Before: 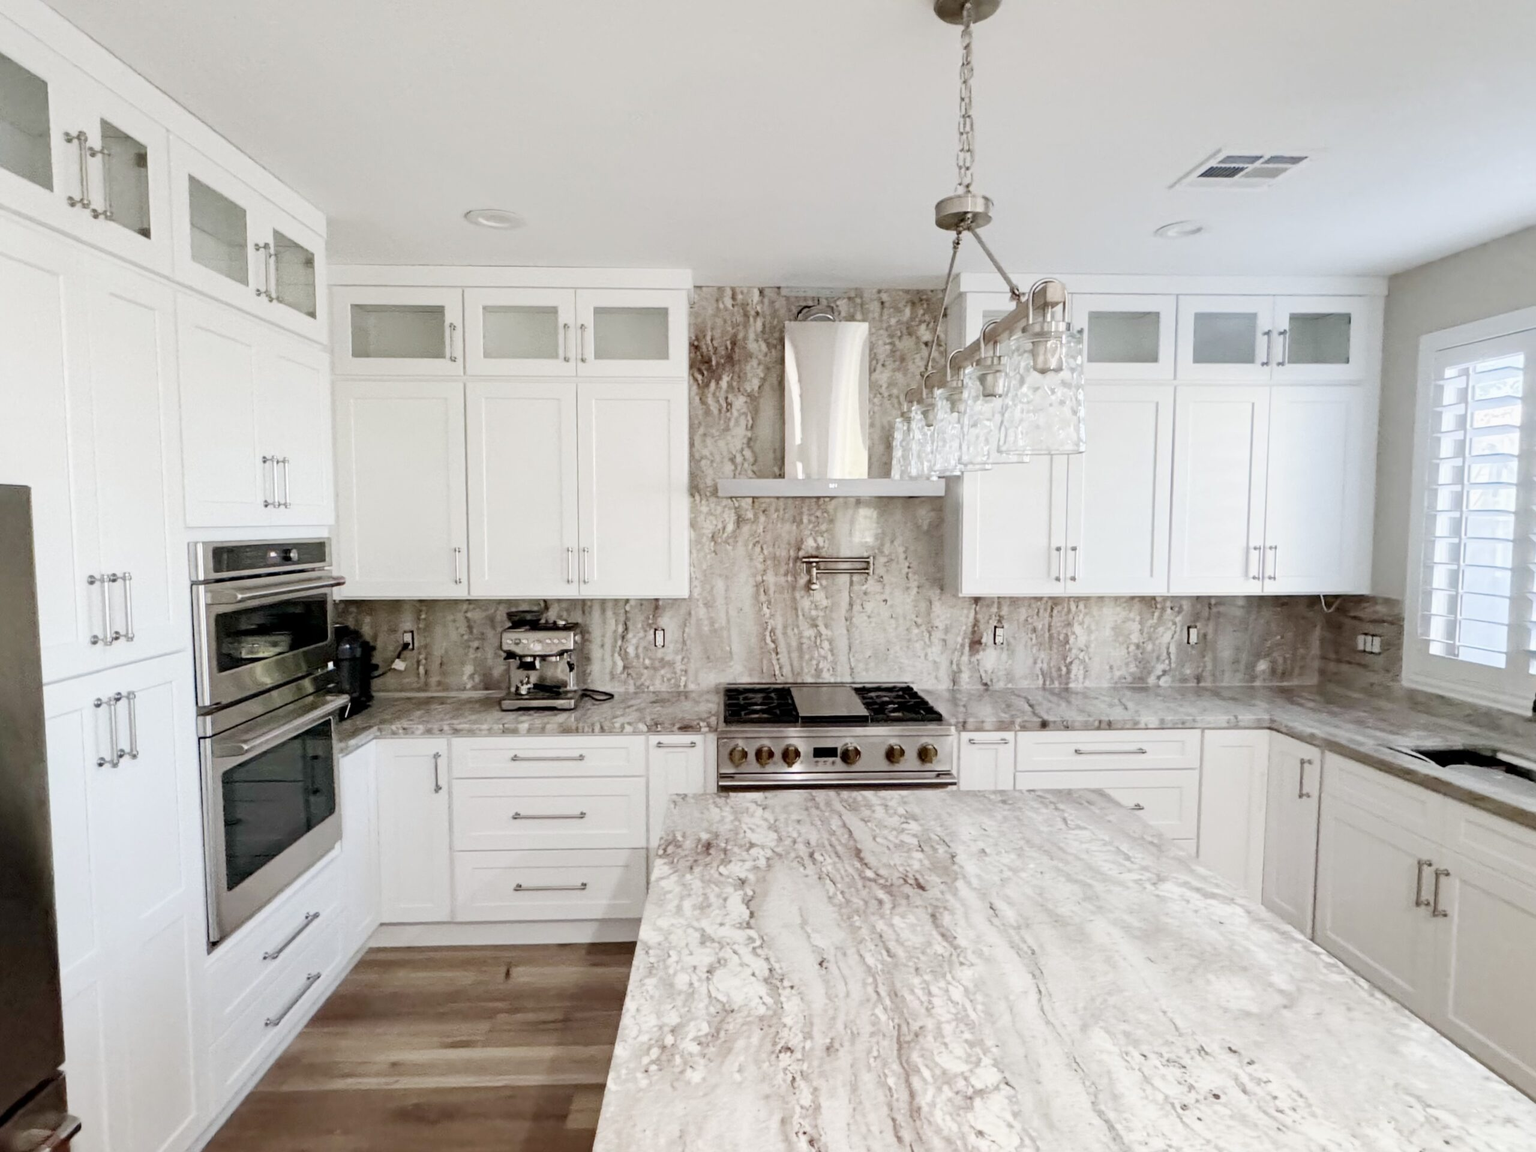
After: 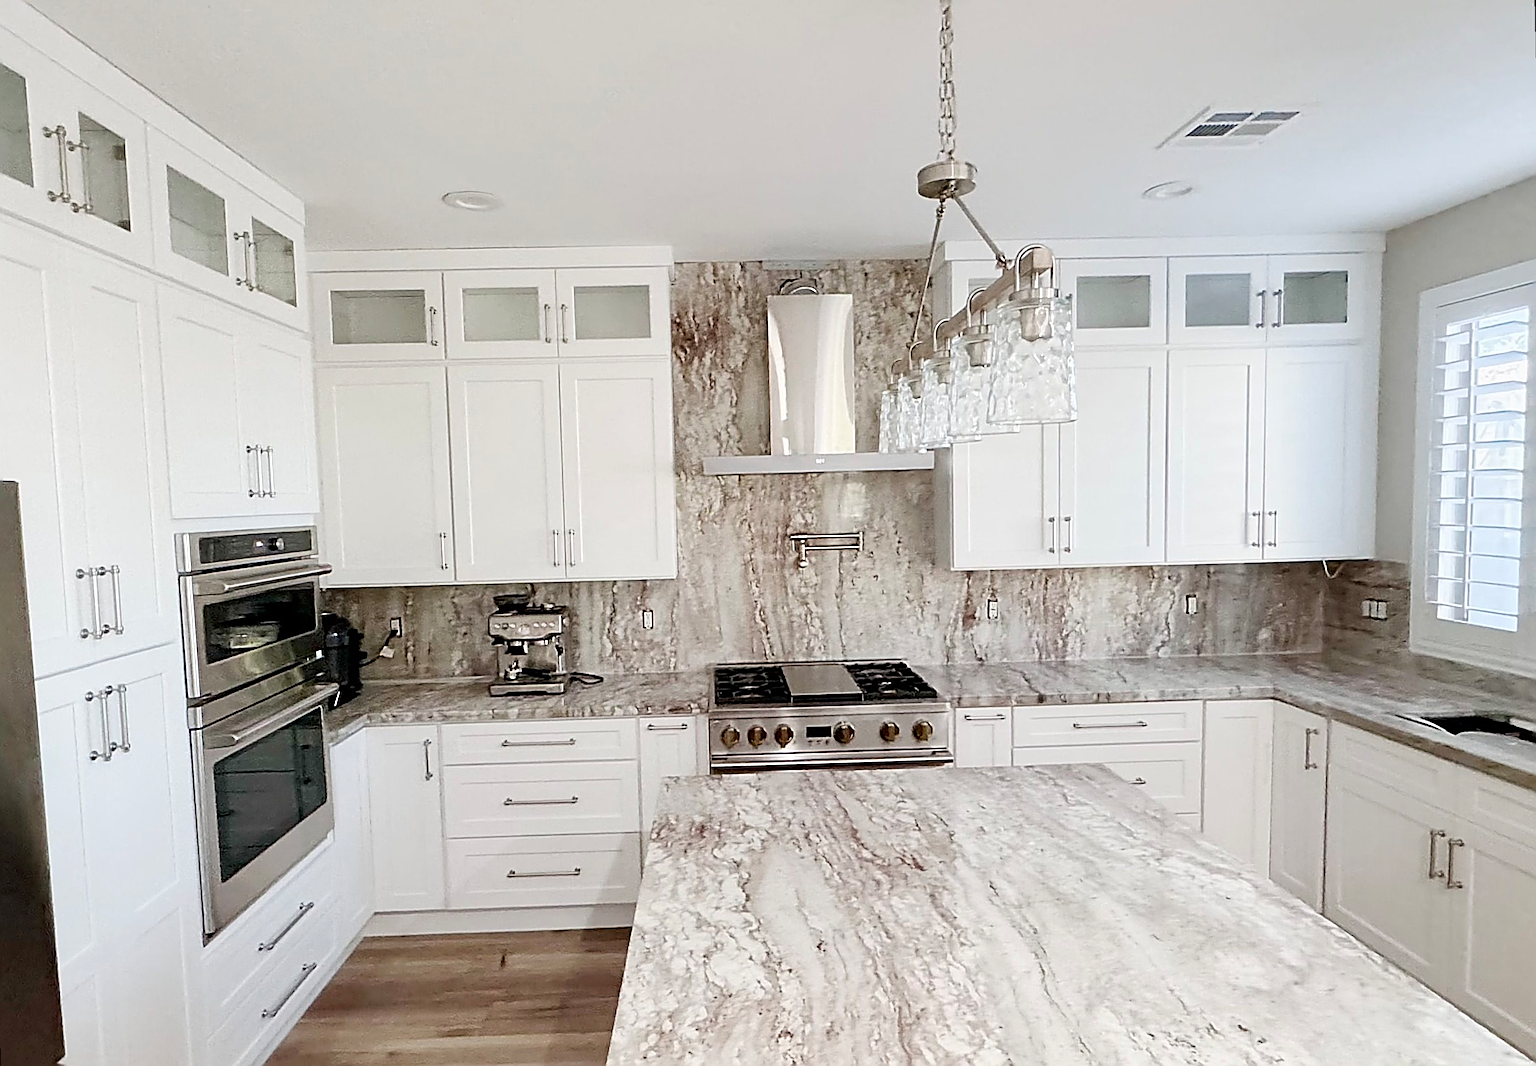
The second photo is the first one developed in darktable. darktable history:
sharpen: amount 1.861
rotate and perspective: rotation -1.32°, lens shift (horizontal) -0.031, crop left 0.015, crop right 0.985, crop top 0.047, crop bottom 0.982
crop and rotate: top 0%, bottom 5.097%
